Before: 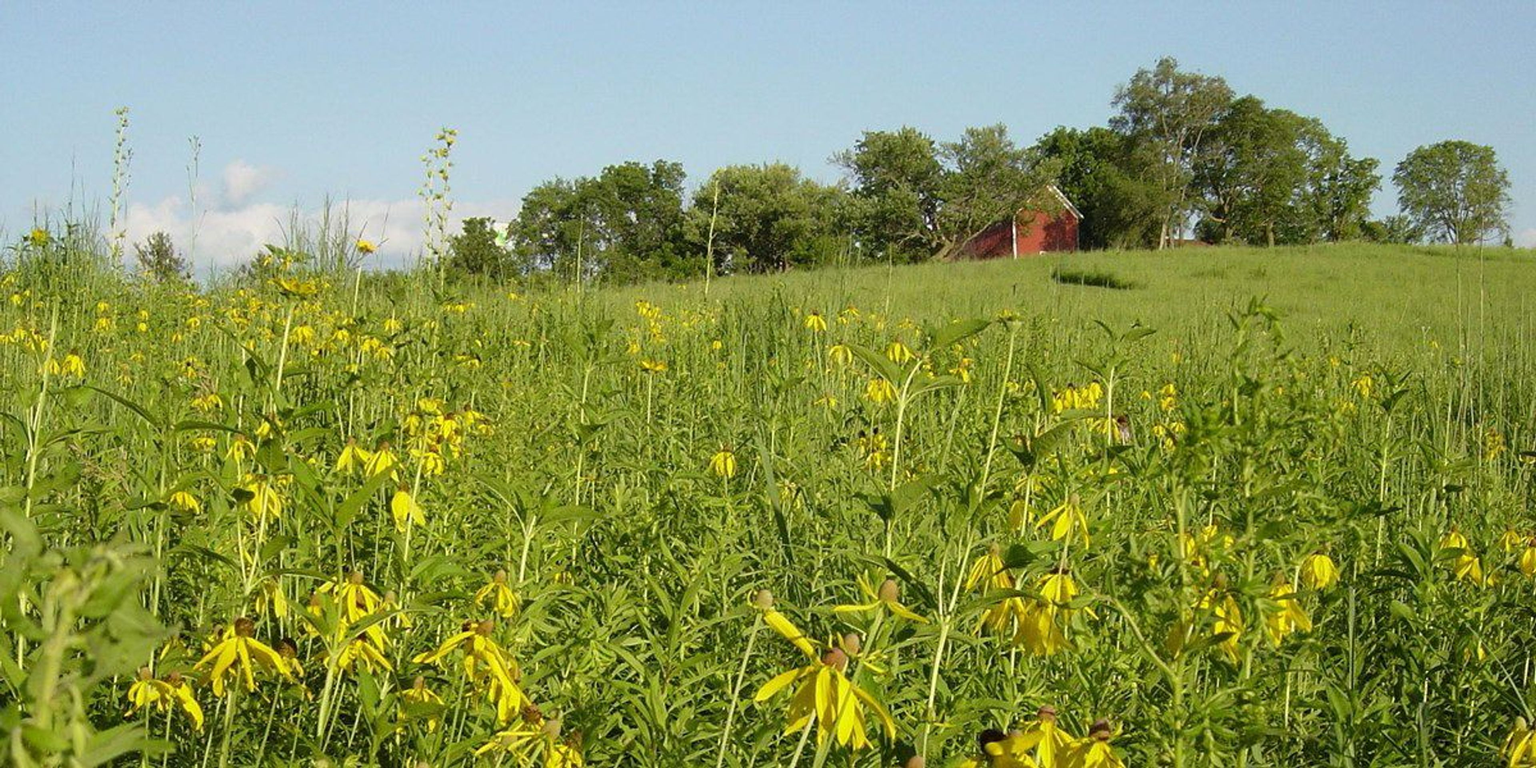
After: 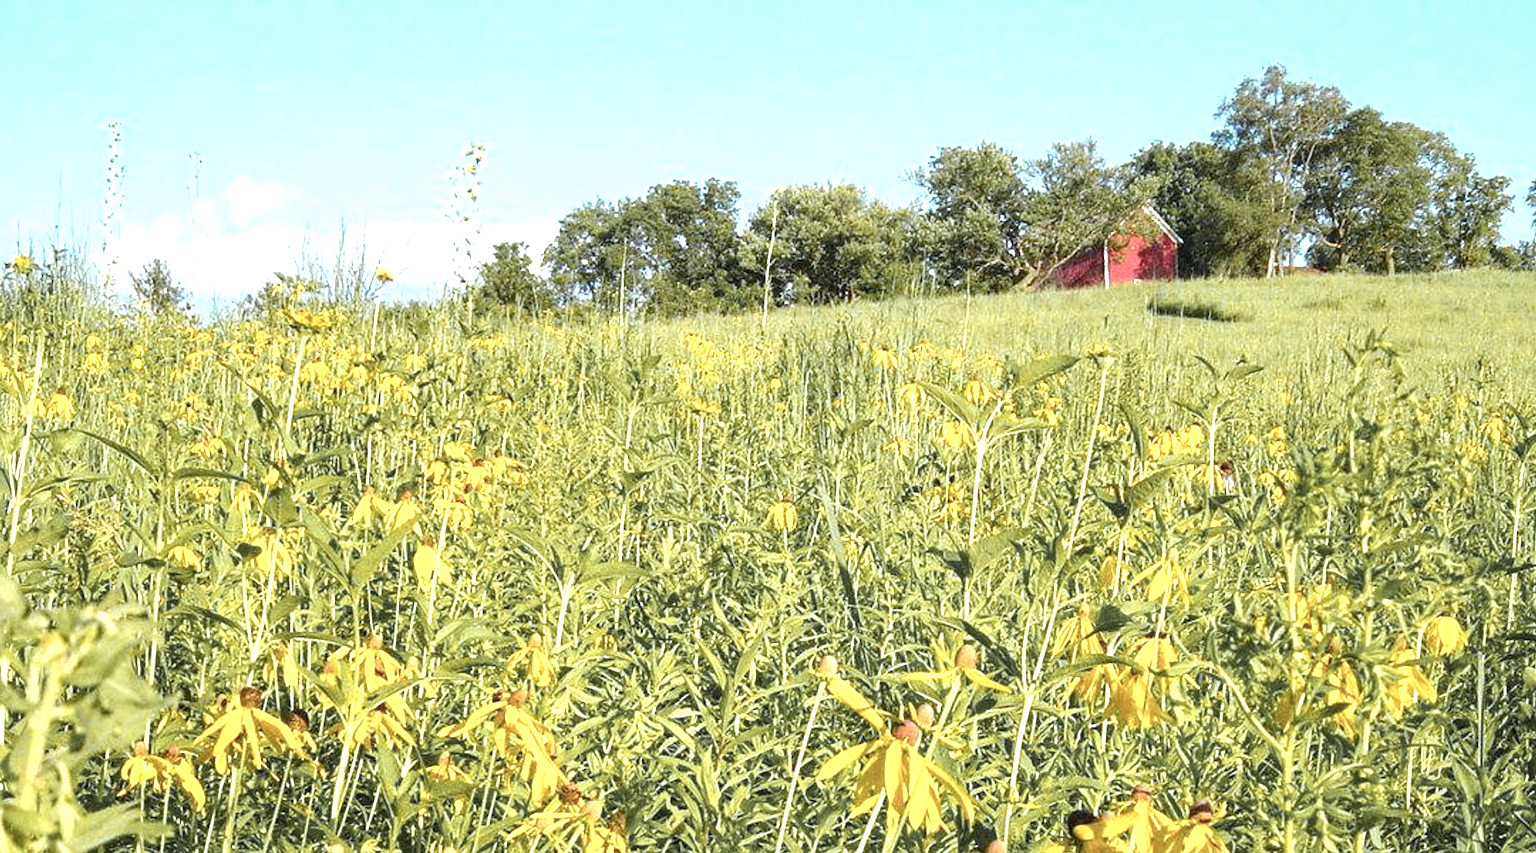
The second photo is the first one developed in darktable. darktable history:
local contrast: detail 130%
exposure: black level correction 0, exposure 1.199 EV, compensate exposure bias true, compensate highlight preservation false
crop and rotate: left 1.273%, right 8.724%
tone equalizer: on, module defaults
color correction: highlights a* -2.36, highlights b* -18.5
color zones: curves: ch1 [(0.29, 0.492) (0.373, 0.185) (0.509, 0.481)]; ch2 [(0.25, 0.462) (0.749, 0.457)]
